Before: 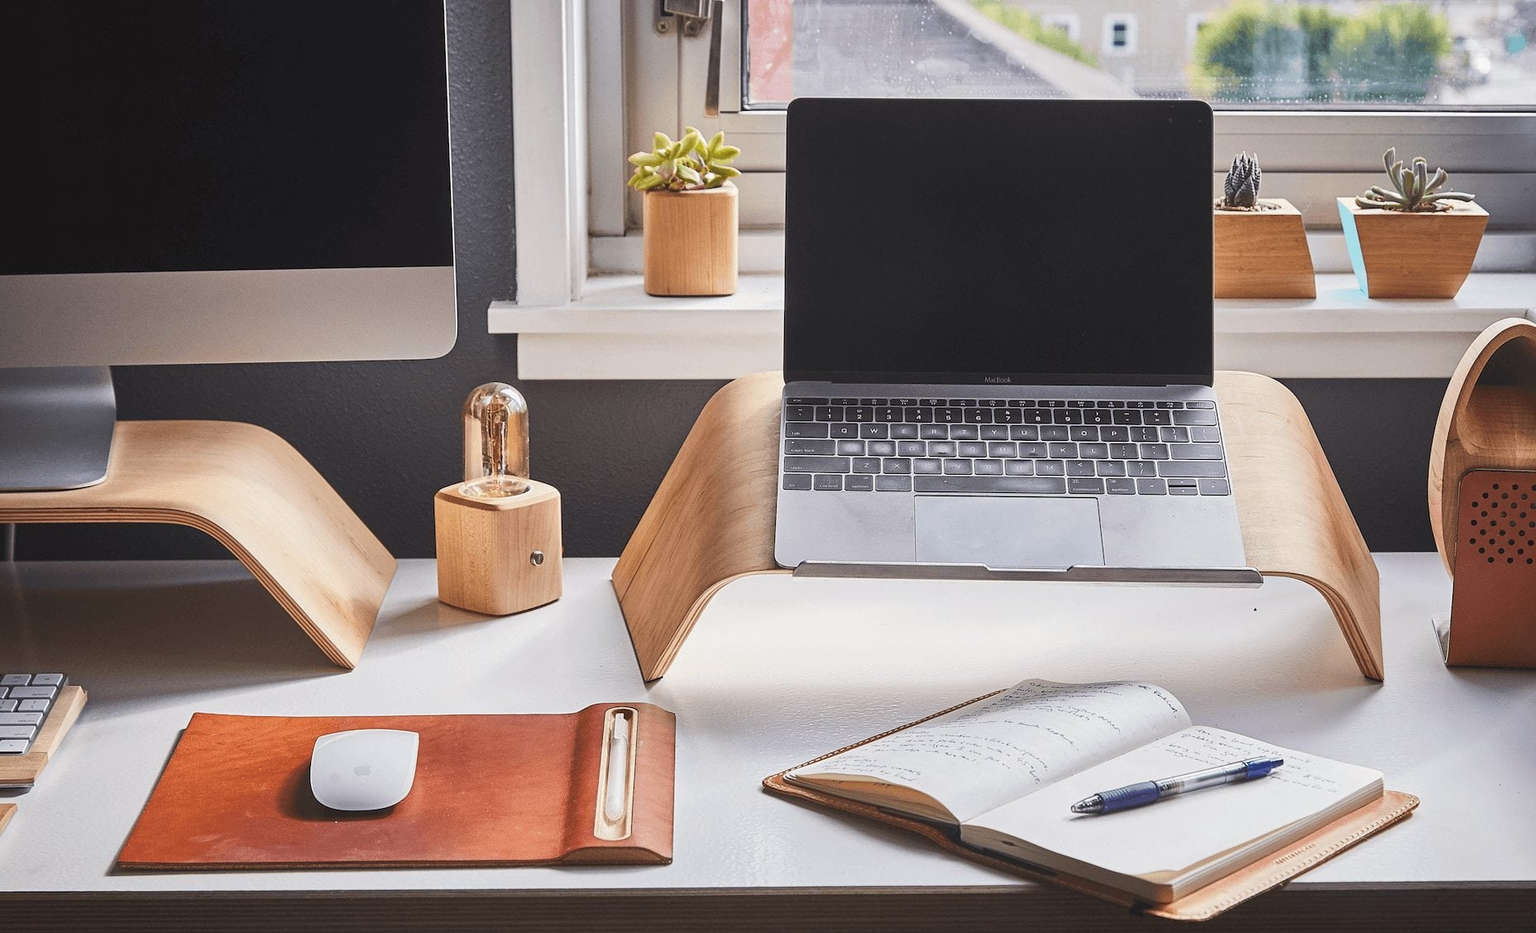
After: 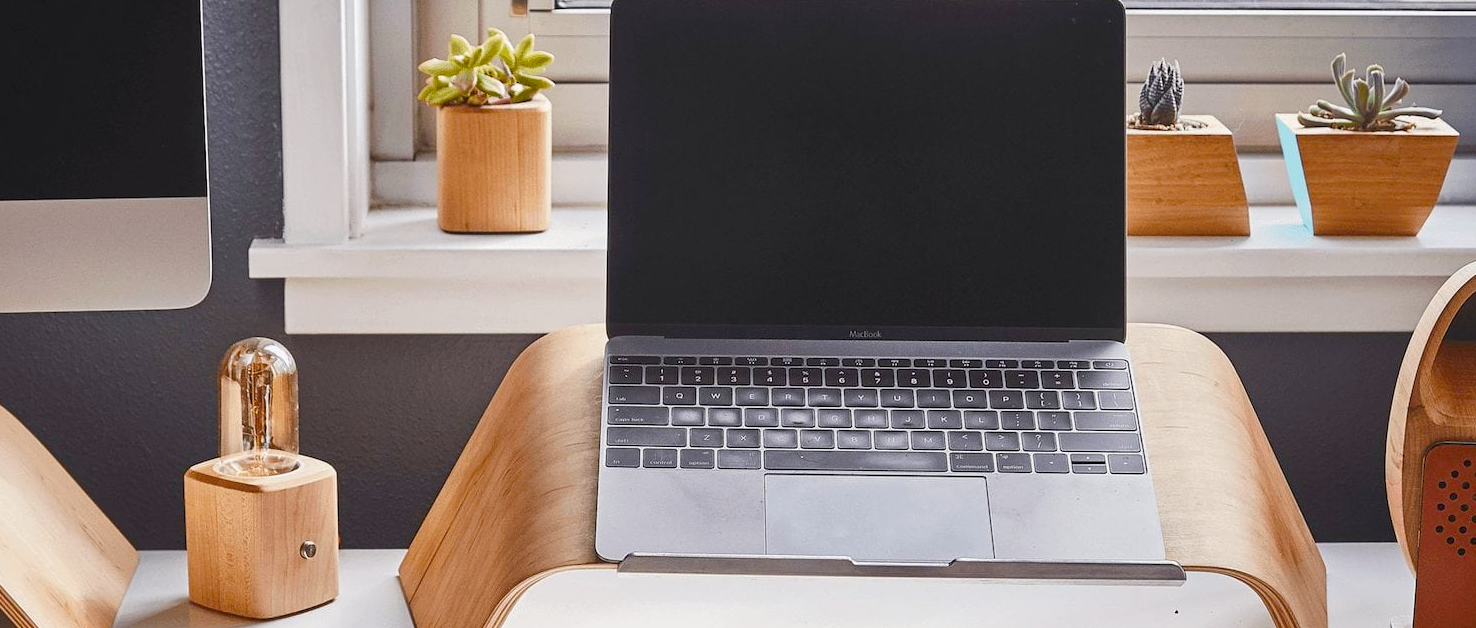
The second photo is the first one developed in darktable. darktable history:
crop: left 18.38%, top 11.092%, right 2.134%, bottom 33.217%
color balance rgb: perceptual saturation grading › global saturation 20%, perceptual saturation grading › highlights -25%, perceptual saturation grading › shadows 50%
